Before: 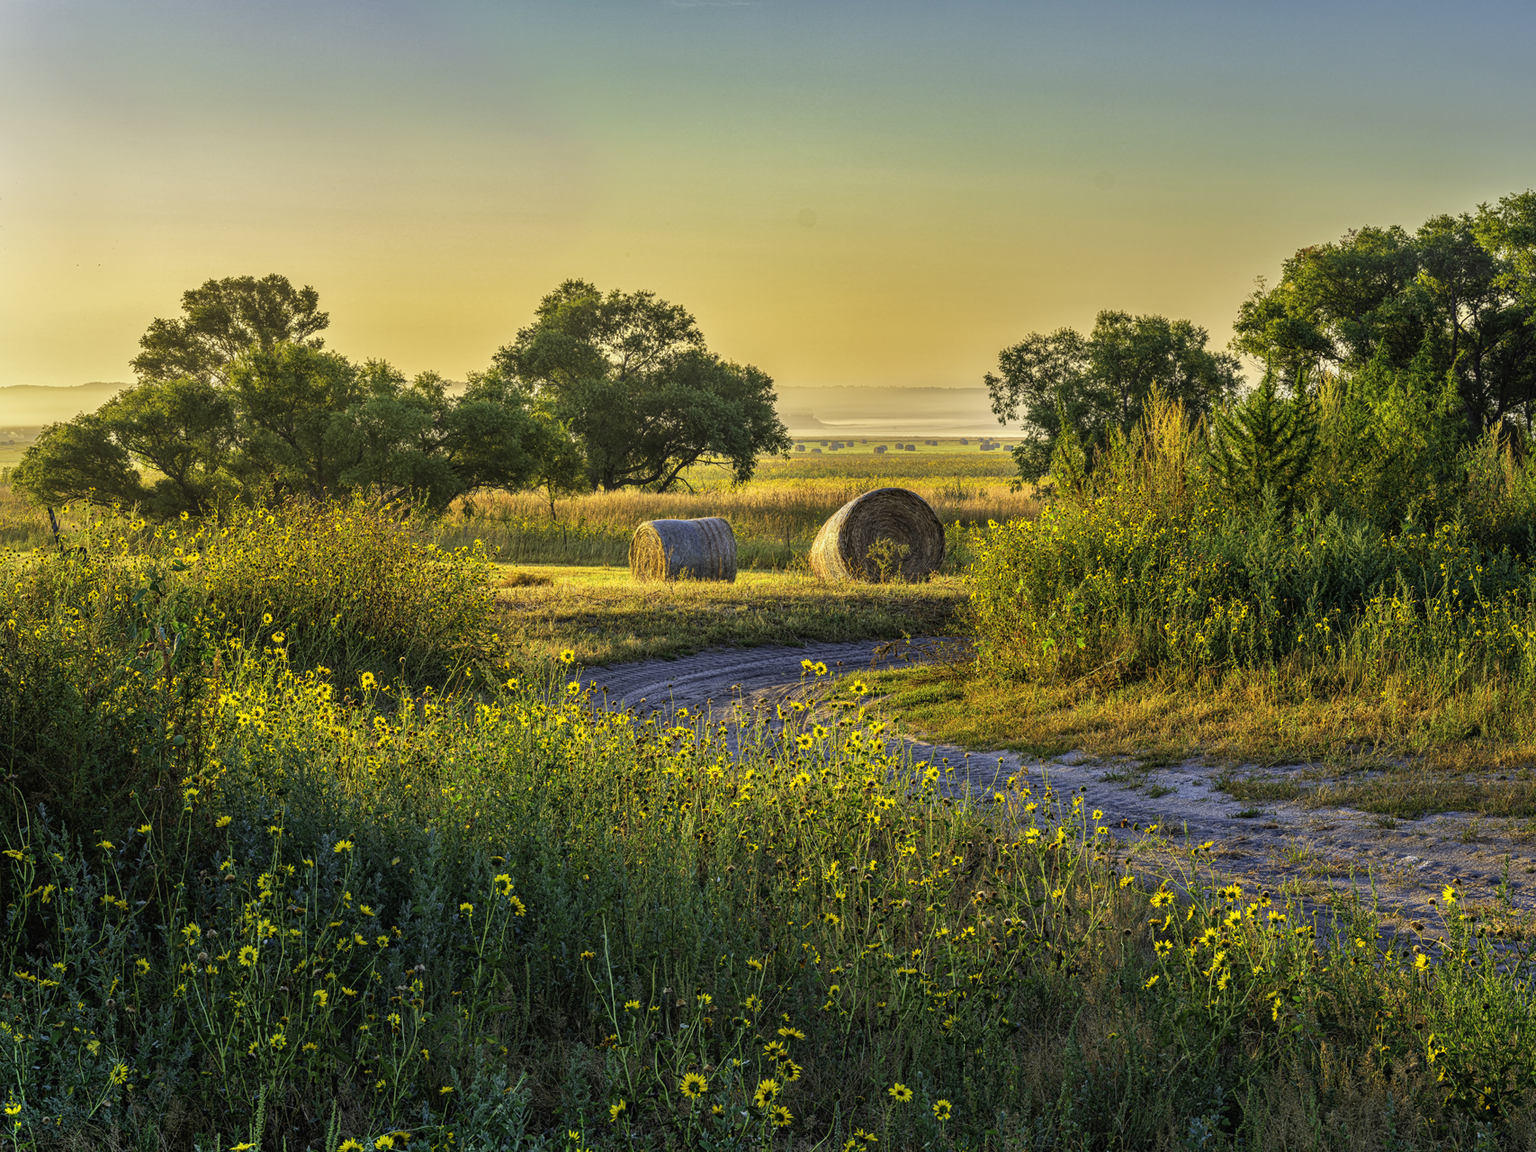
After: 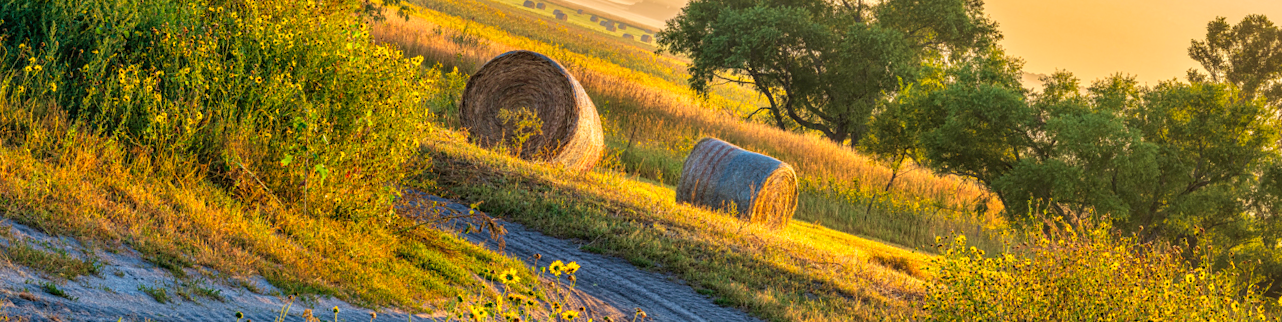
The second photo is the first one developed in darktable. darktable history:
crop and rotate: angle 16.12°, top 30.835%, bottom 35.653%
velvia: on, module defaults
